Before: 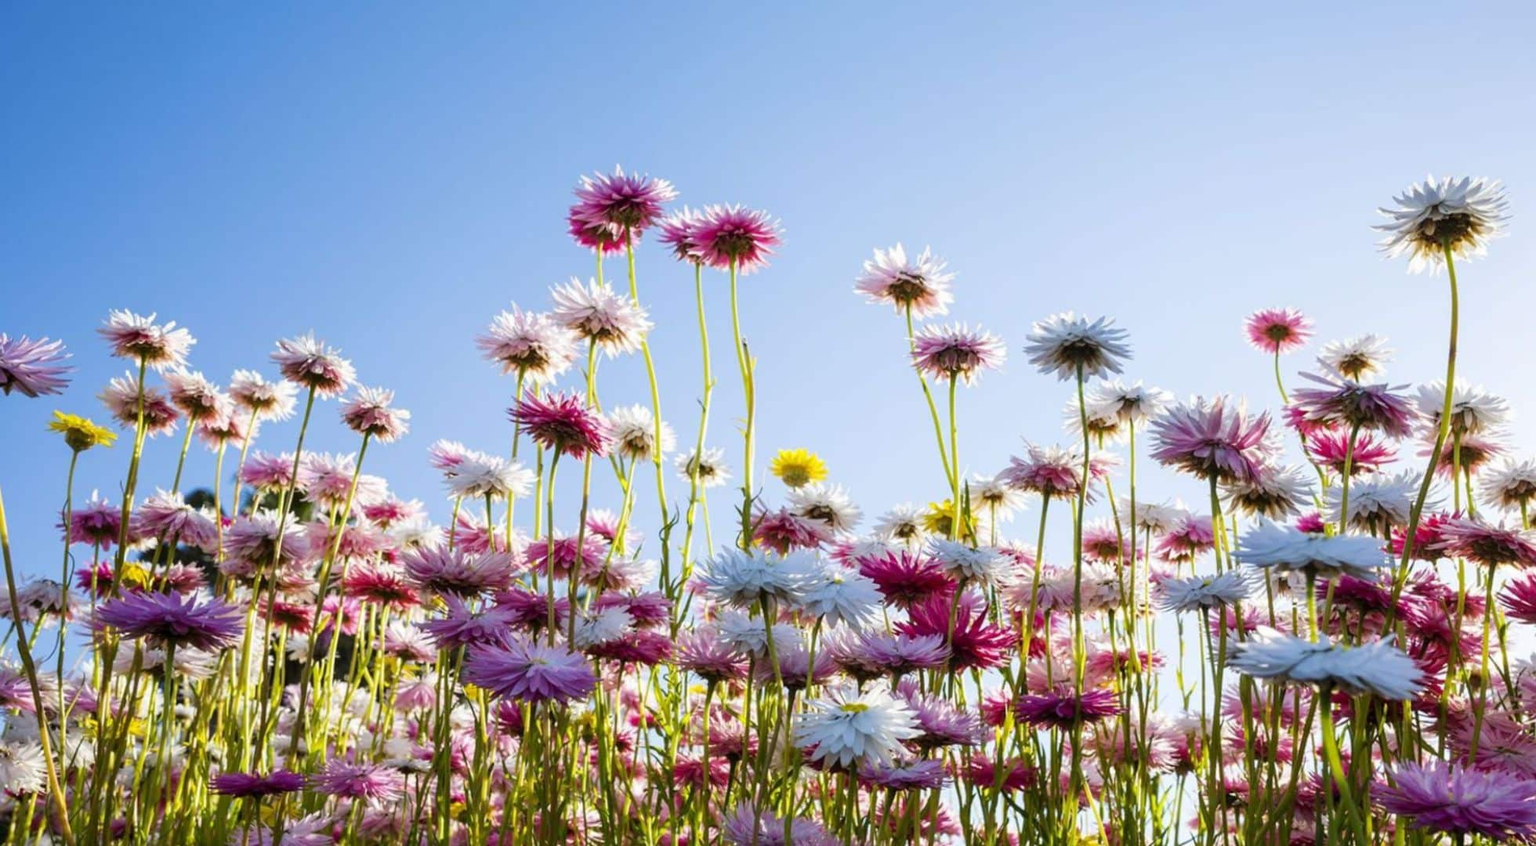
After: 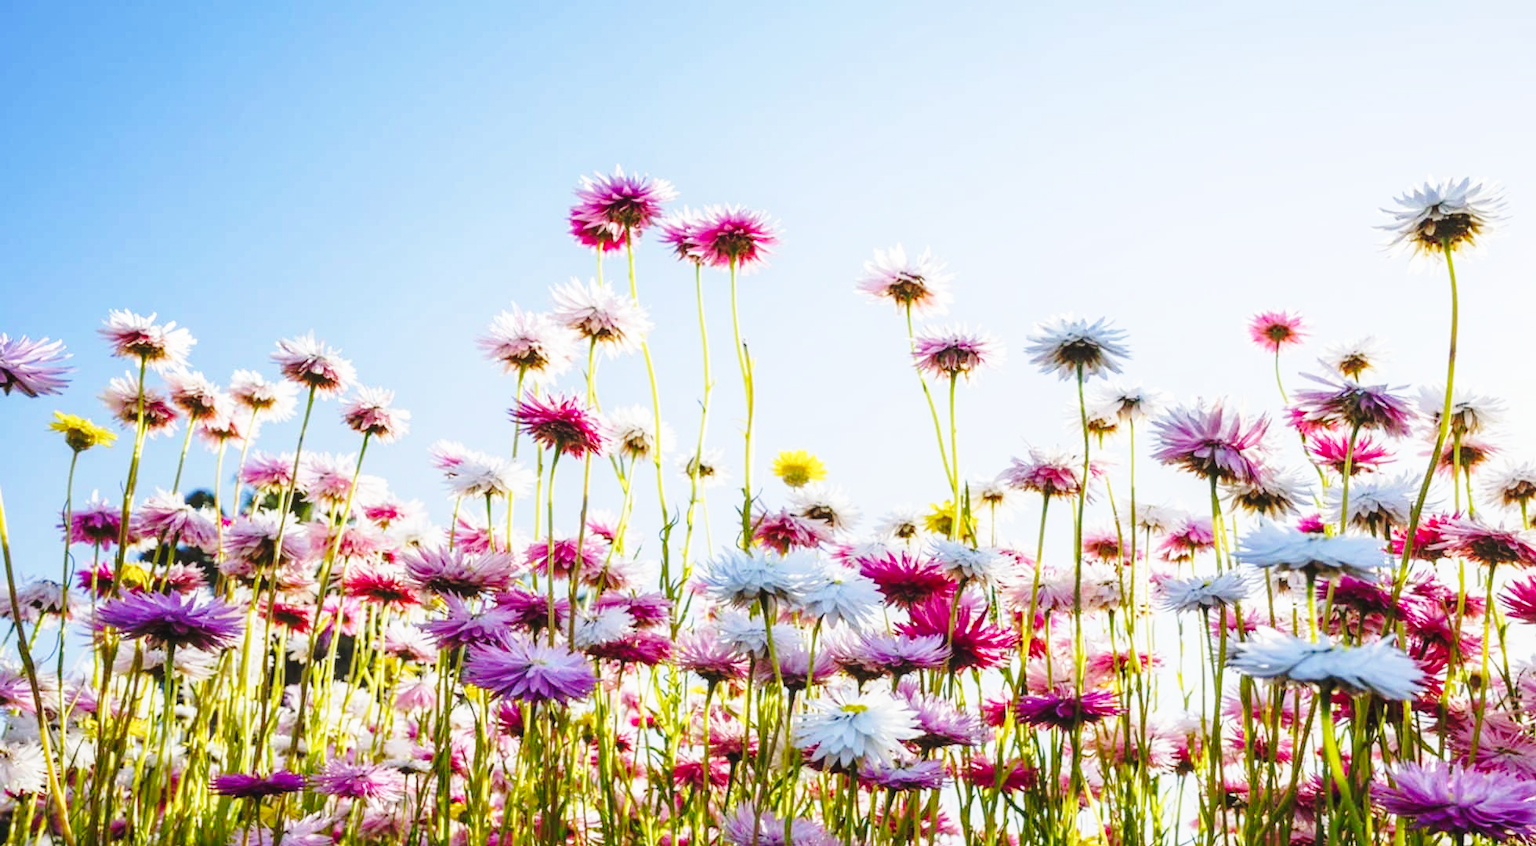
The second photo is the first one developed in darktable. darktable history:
local contrast: detail 109%
base curve: curves: ch0 [(0, 0) (0.032, 0.037) (0.105, 0.228) (0.435, 0.76) (0.856, 0.983) (1, 1)], preserve colors none
